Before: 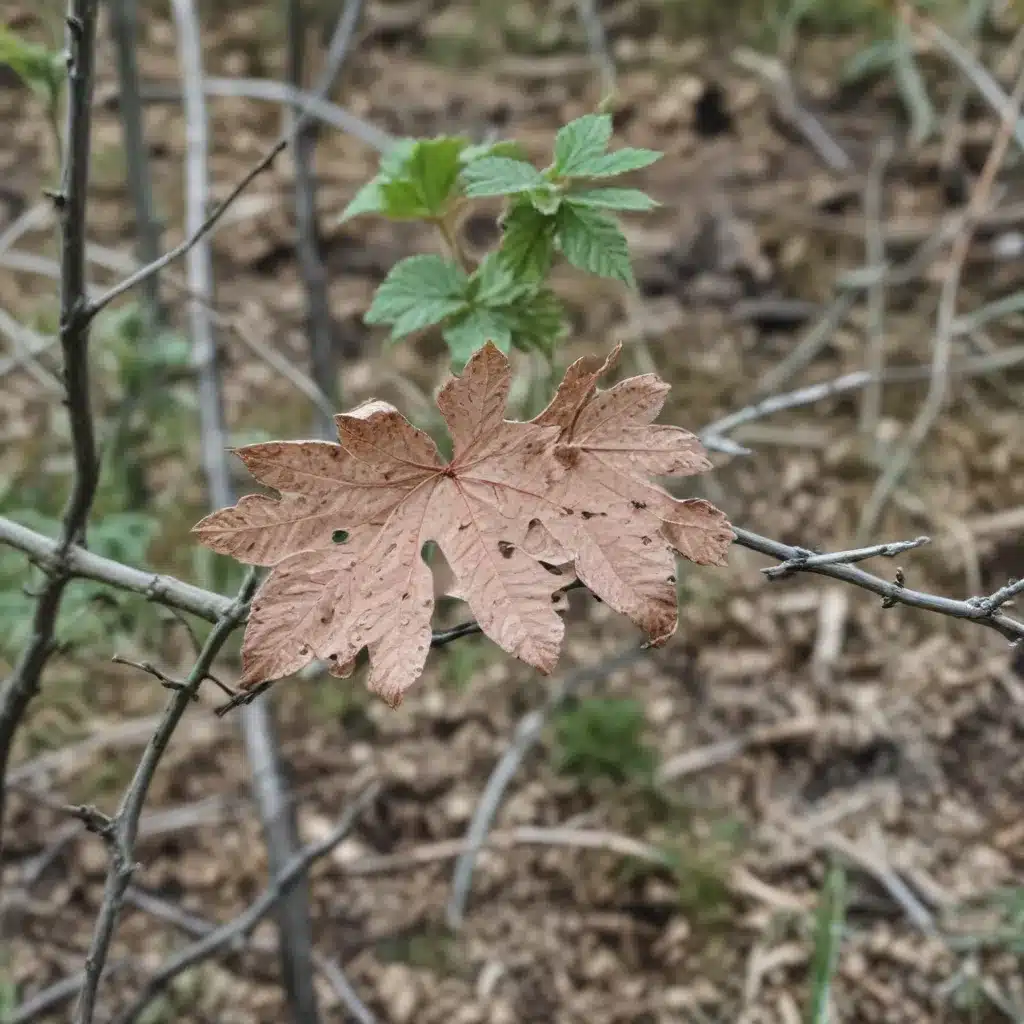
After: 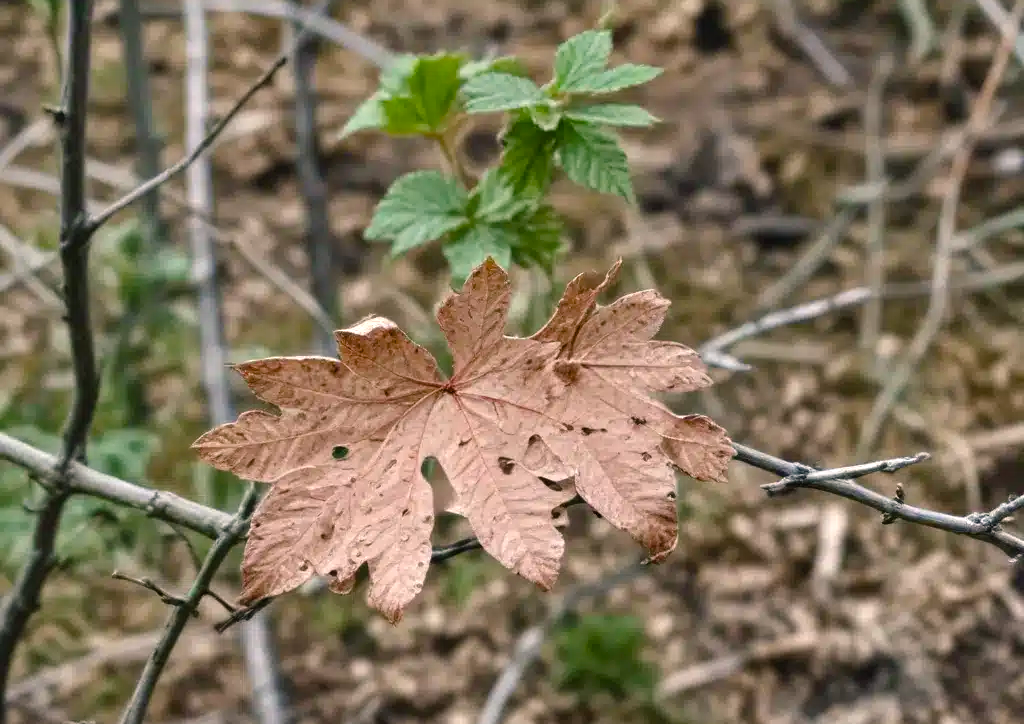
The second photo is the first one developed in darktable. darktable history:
crop and rotate: top 8.293%, bottom 20.996%
color balance rgb: shadows lift › chroma 1%, shadows lift › hue 217.2°, power › hue 310.8°, highlights gain › chroma 2%, highlights gain › hue 44.4°, global offset › luminance 0.25%, global offset › hue 171.6°, perceptual saturation grading › global saturation 14.09%, perceptual saturation grading › highlights -30%, perceptual saturation grading › shadows 50.67%, global vibrance 25%, contrast 20%
